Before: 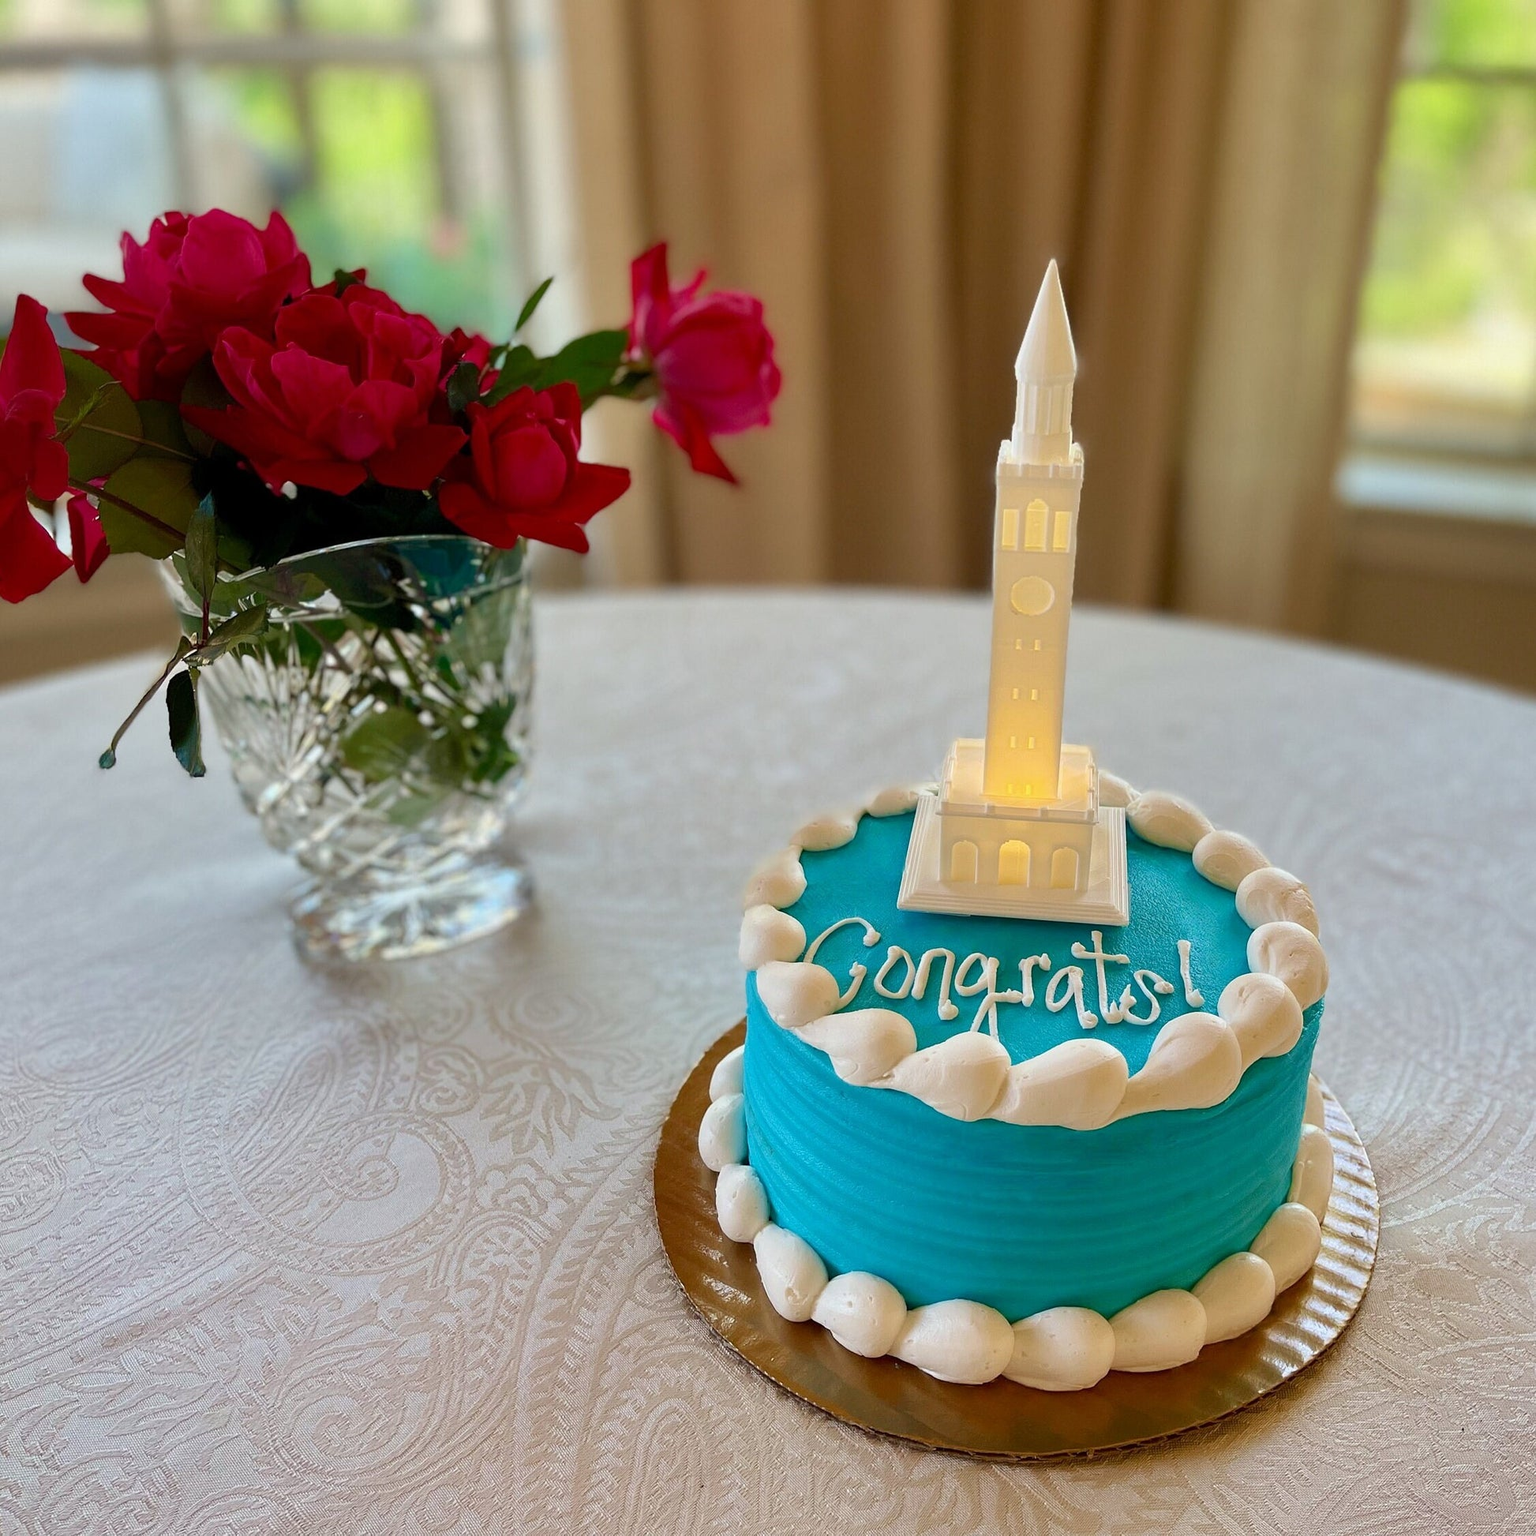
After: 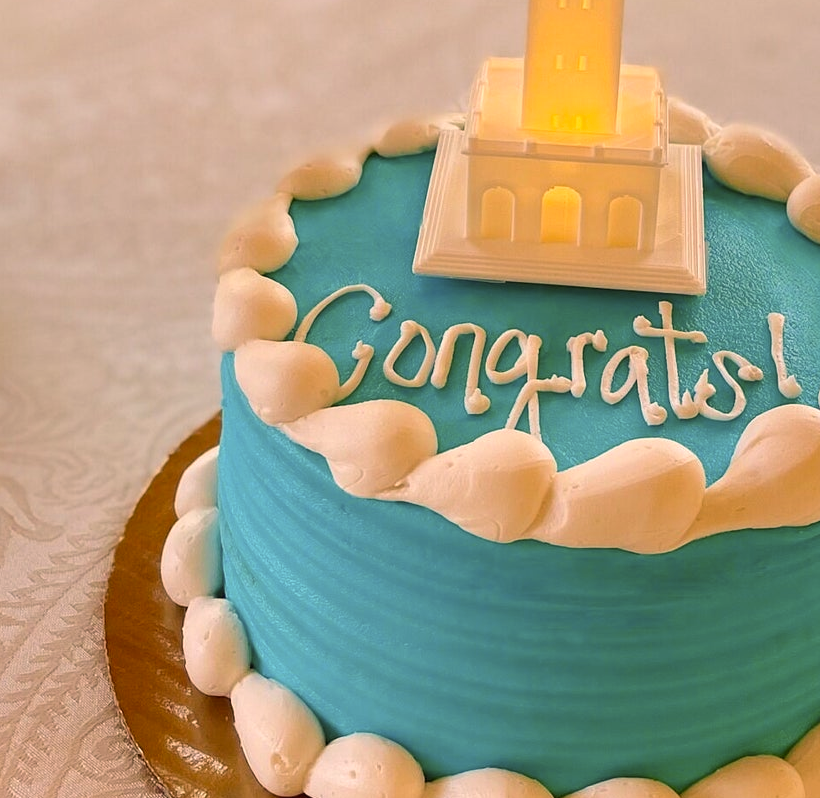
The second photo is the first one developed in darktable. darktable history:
crop: left 37.221%, top 45.169%, right 20.63%, bottom 13.777%
color balance rgb: shadows lift › luminance -5%, shadows lift › chroma 1.1%, shadows lift › hue 219°, power › luminance 10%, power › chroma 2.83%, power › hue 60°, highlights gain › chroma 4.52%, highlights gain › hue 33.33°, saturation formula JzAzBz (2021)
